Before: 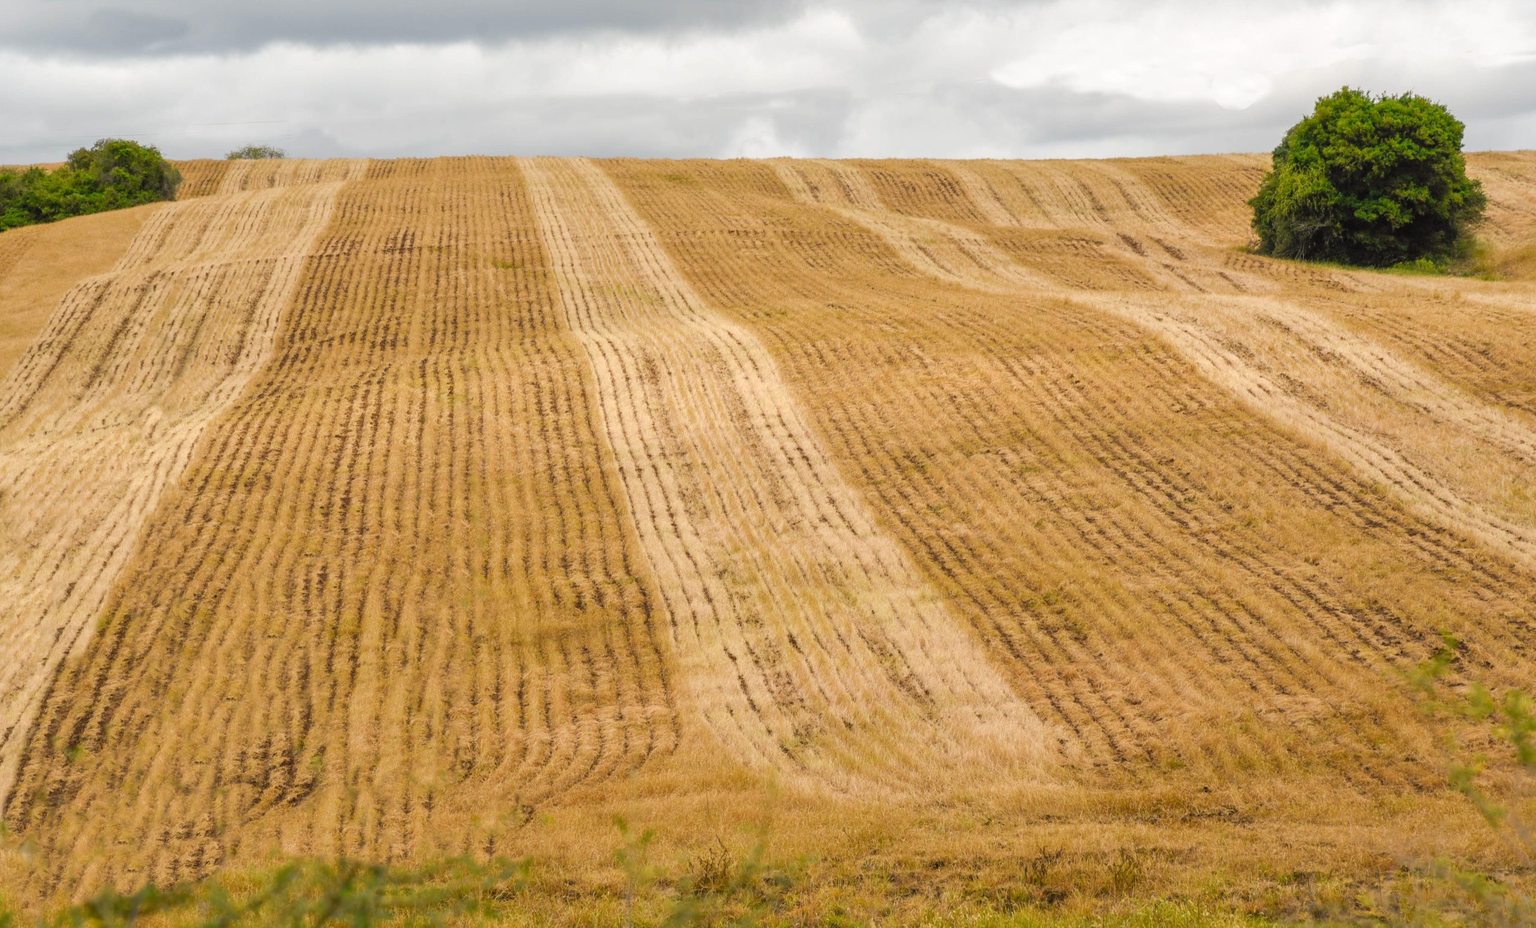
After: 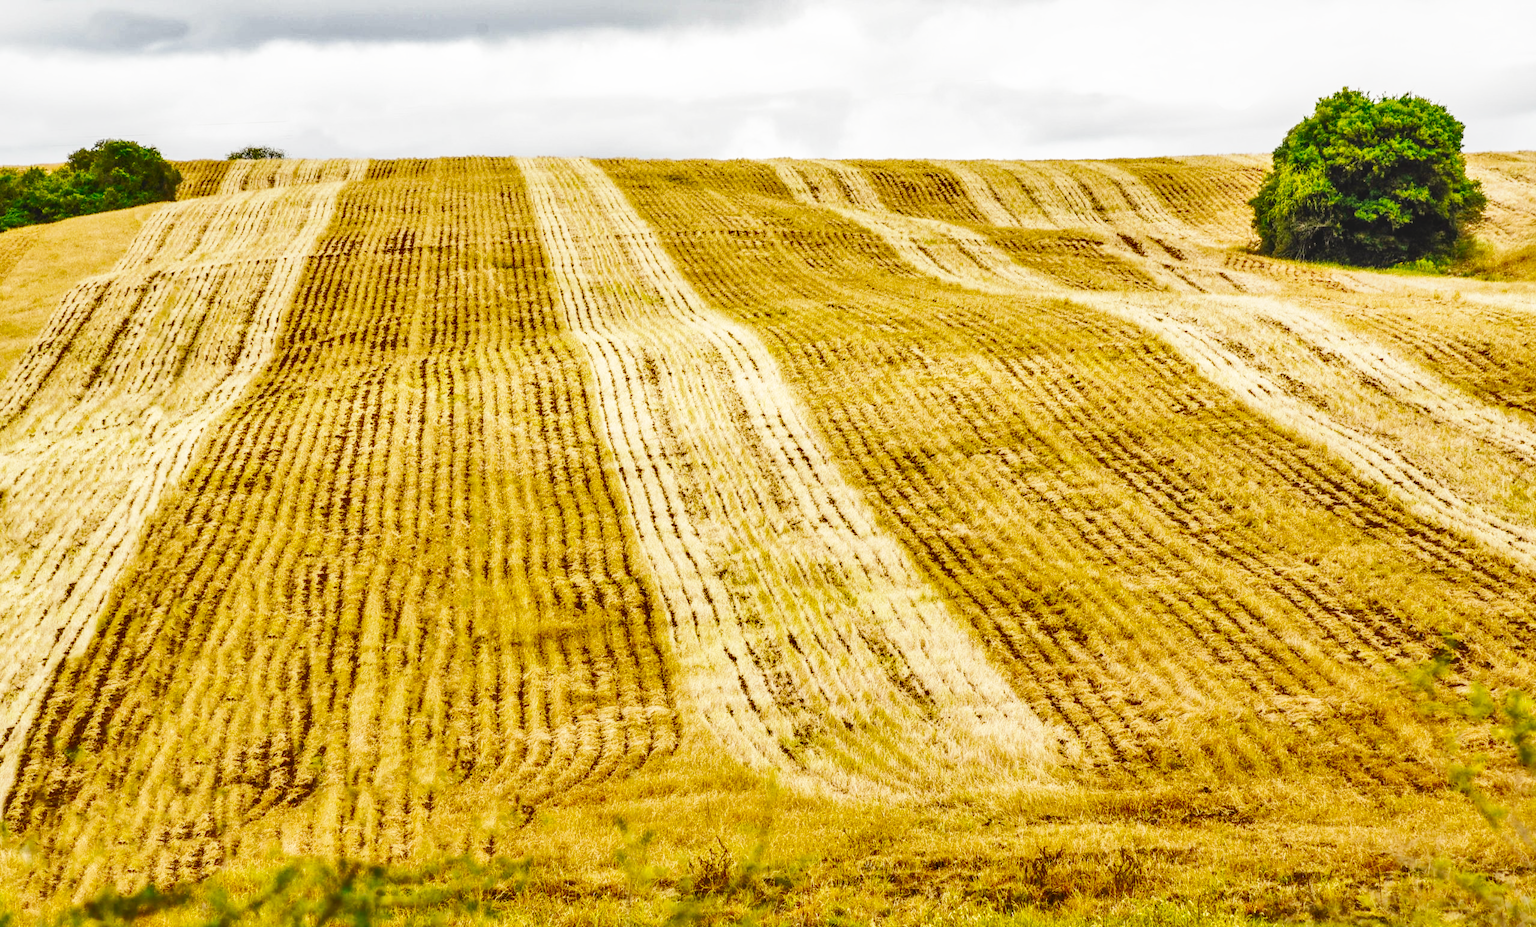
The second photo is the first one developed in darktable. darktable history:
local contrast: detail 110%
base curve: curves: ch0 [(0, 0) (0.007, 0.004) (0.027, 0.03) (0.046, 0.07) (0.207, 0.54) (0.442, 0.872) (0.673, 0.972) (1, 1)], preserve colors none
shadows and highlights: radius 108.52, shadows 44.07, highlights -67.8, low approximation 0.01, soften with gaussian
crop: bottom 0.071%
